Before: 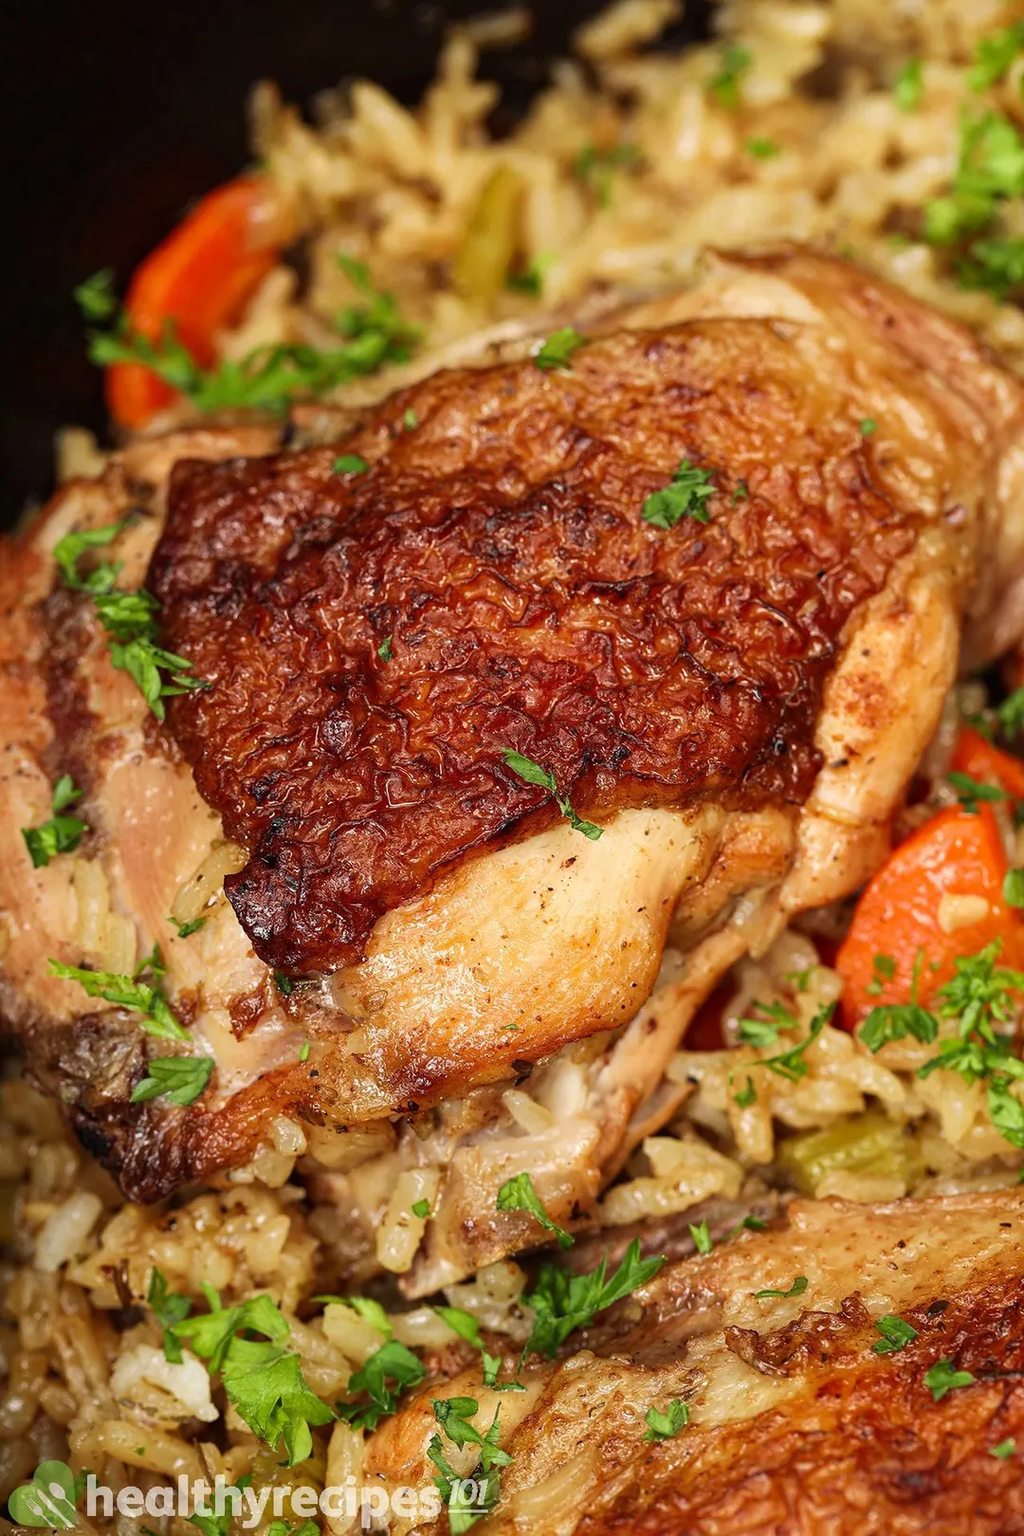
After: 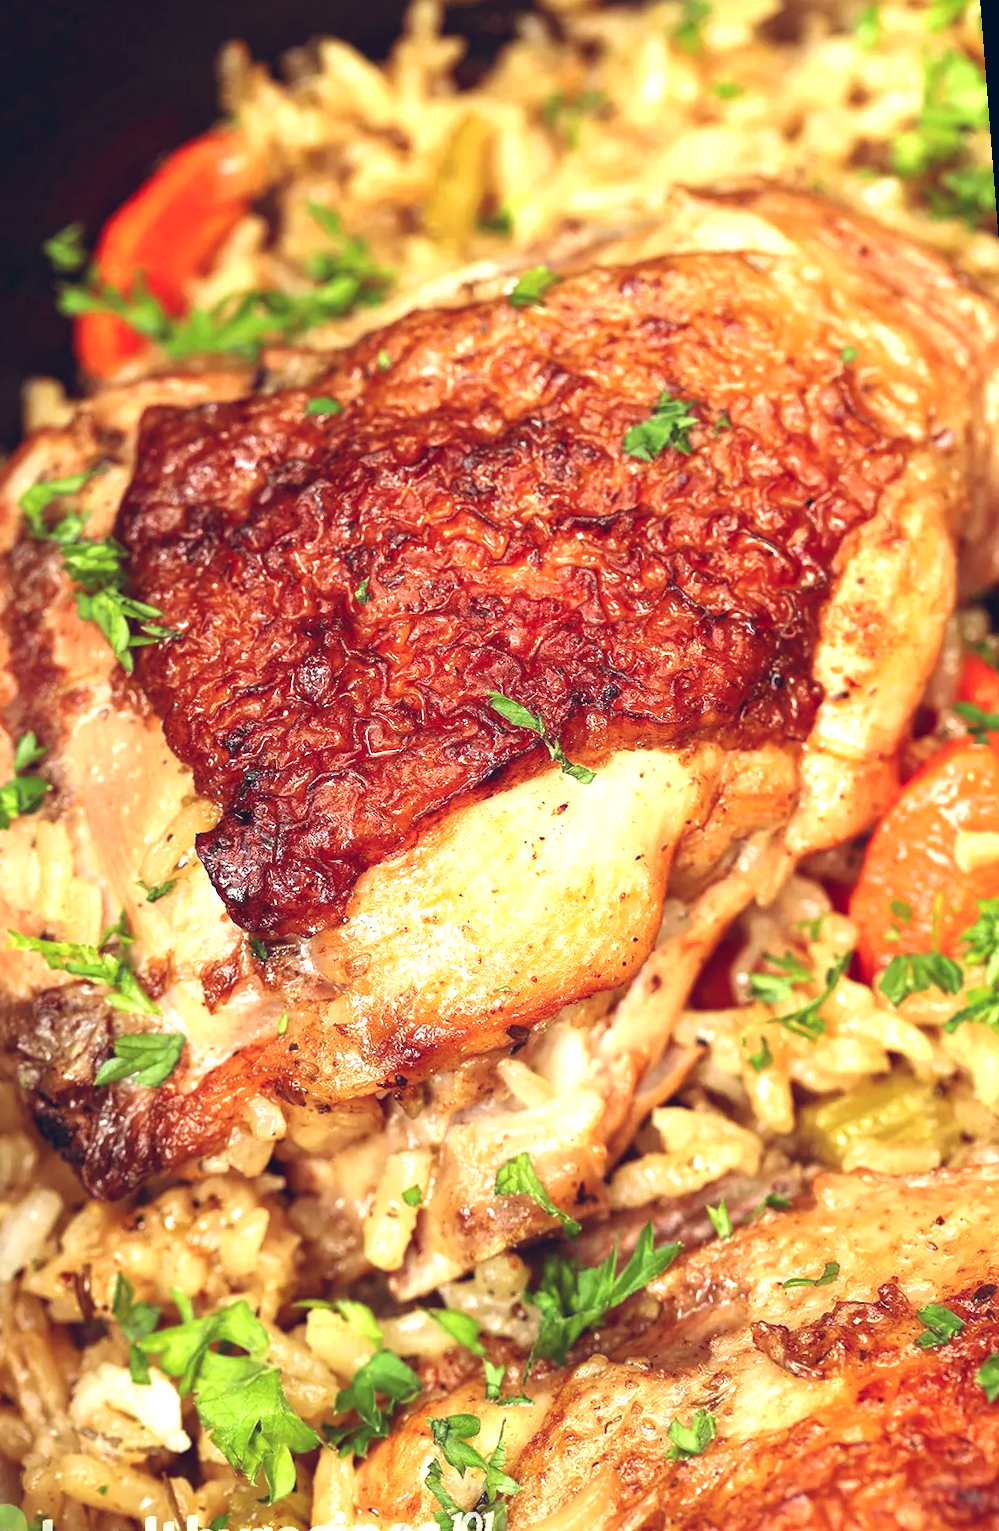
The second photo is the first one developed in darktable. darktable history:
color balance rgb: shadows lift › chroma 9.92%, shadows lift › hue 45.12°, power › luminance 3.26%, power › hue 231.93°, global offset › luminance 0.4%, global offset › chroma 0.21%, global offset › hue 255.02°
rotate and perspective: rotation -1.68°, lens shift (vertical) -0.146, crop left 0.049, crop right 0.912, crop top 0.032, crop bottom 0.96
exposure: black level correction 0, exposure 1 EV, compensate exposure bias true, compensate highlight preservation false
